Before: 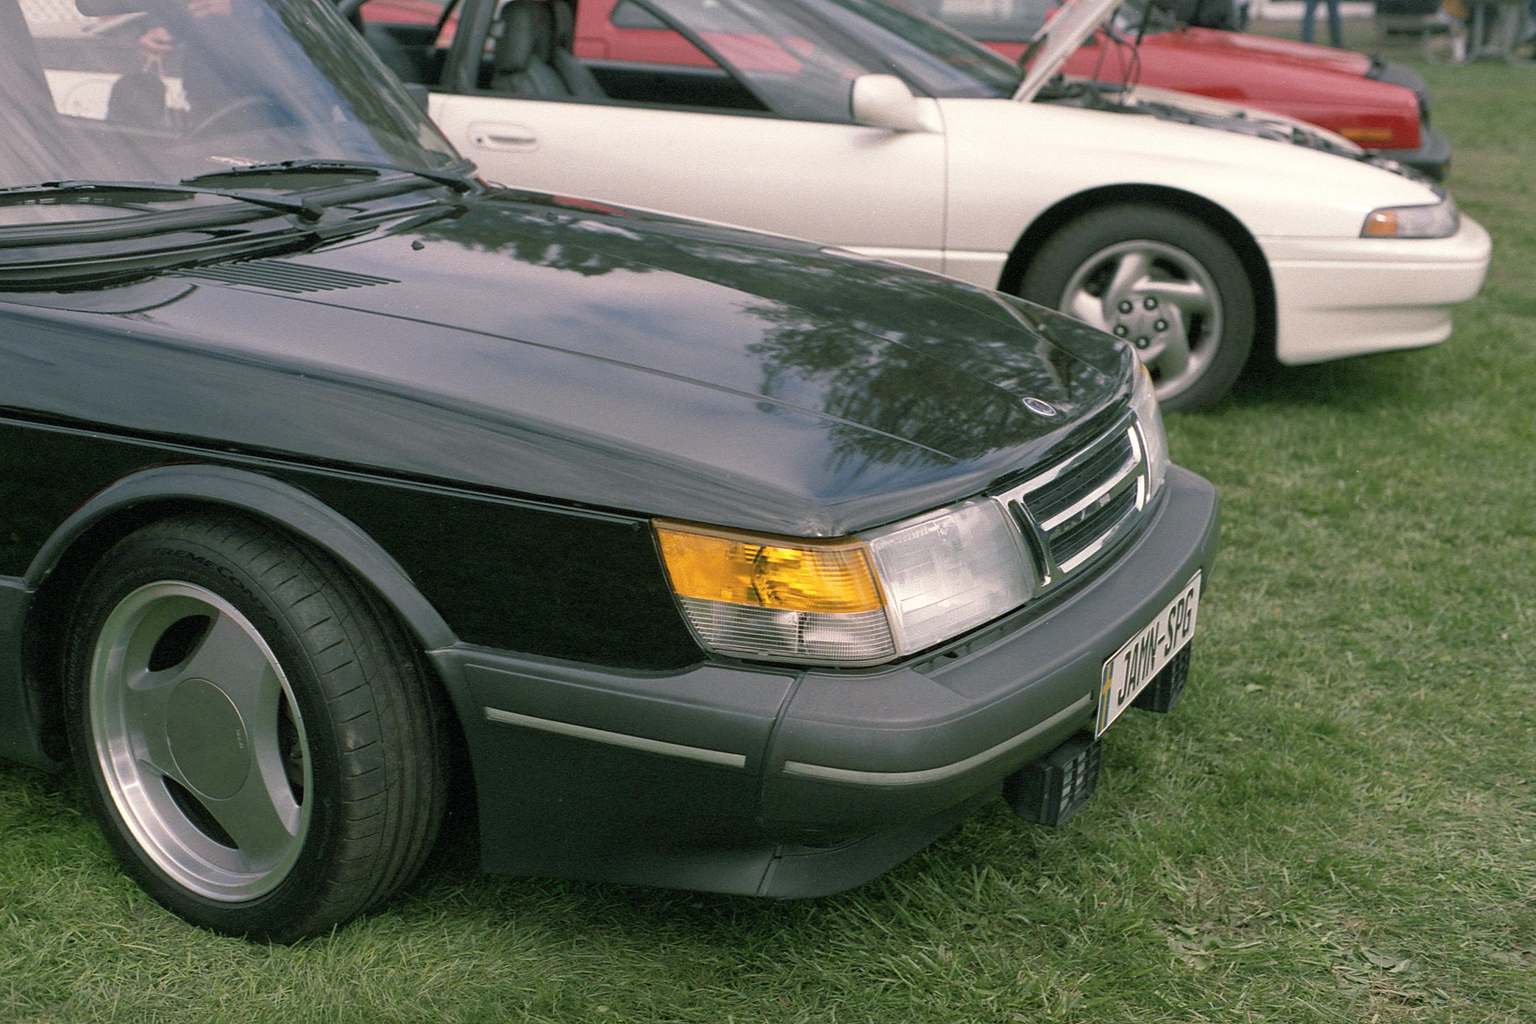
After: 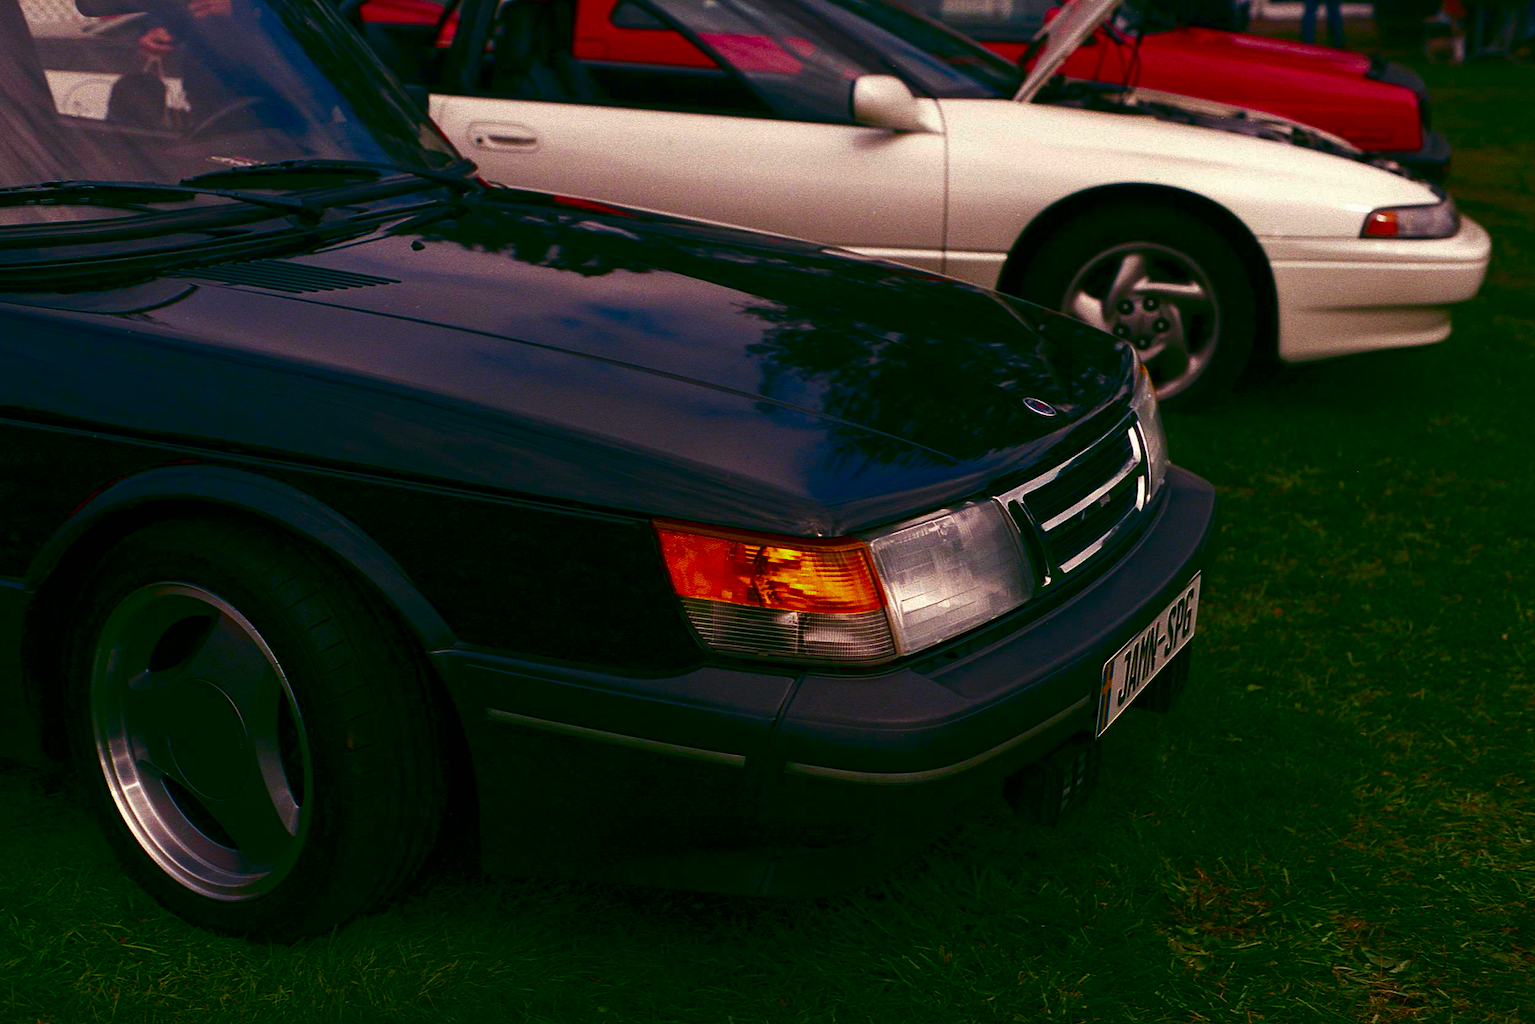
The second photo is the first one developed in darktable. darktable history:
local contrast: mode bilateral grid, contrast 100, coarseness 99, detail 94%, midtone range 0.2
contrast brightness saturation: brightness -0.988, saturation 0.999
